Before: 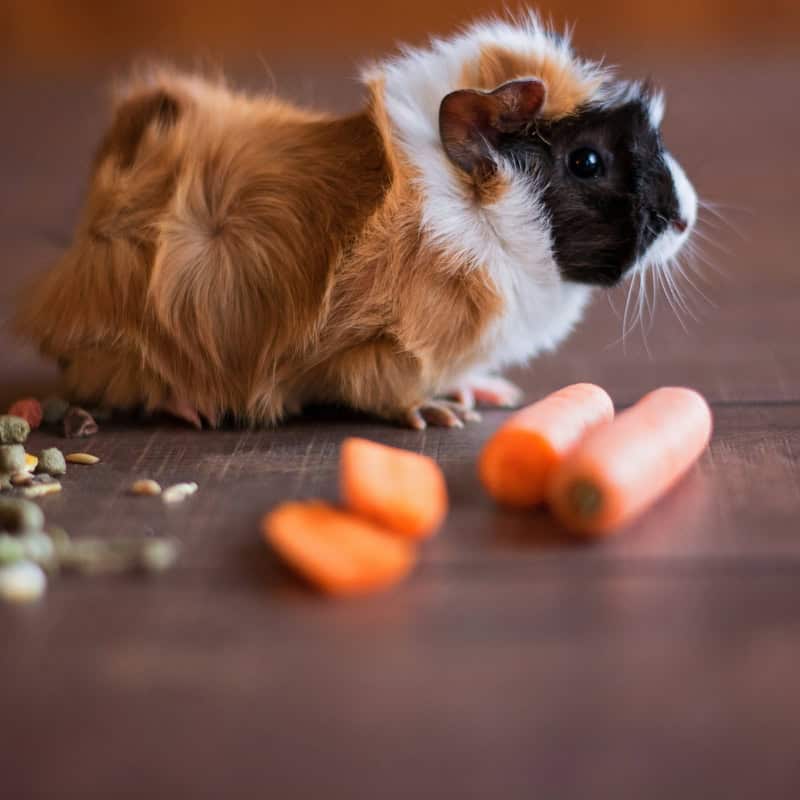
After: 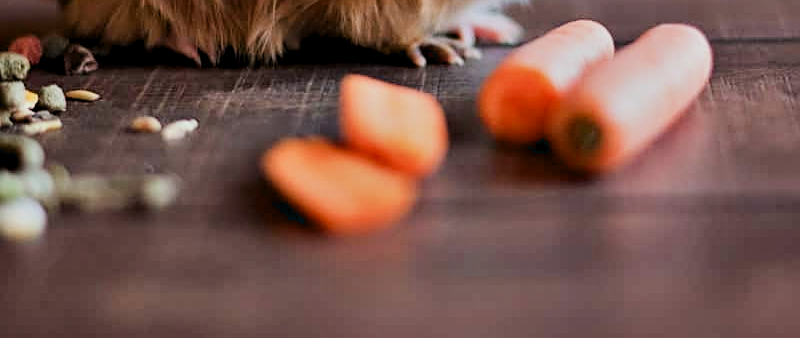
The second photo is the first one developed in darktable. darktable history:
filmic rgb: black relative exposure -7.43 EV, white relative exposure 4.84 EV, hardness 3.4, contrast in shadows safe
sharpen: on, module defaults
contrast equalizer: y [[0.6 ×6], [0.55 ×6], [0 ×6], [0 ×6], [0 ×6]]
crop: top 45.482%, bottom 12.181%
